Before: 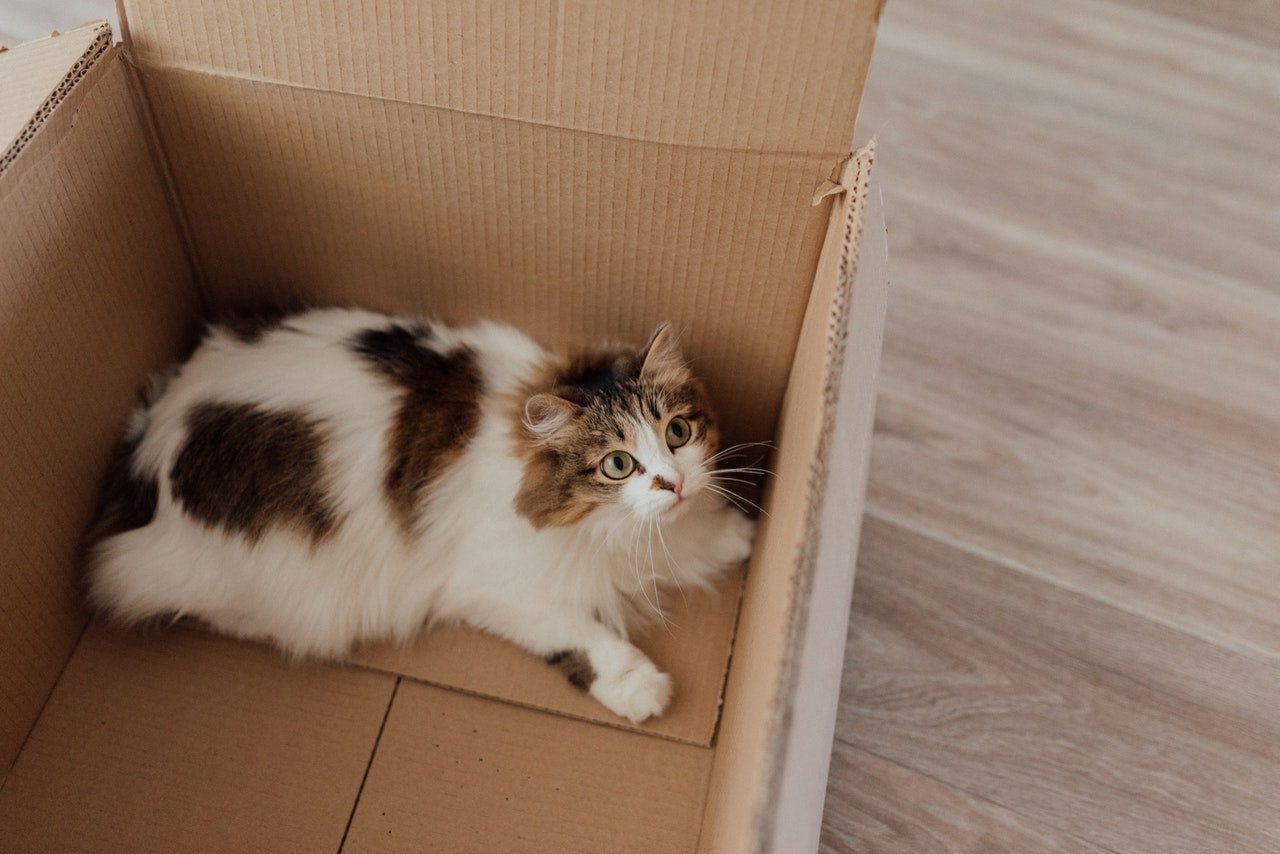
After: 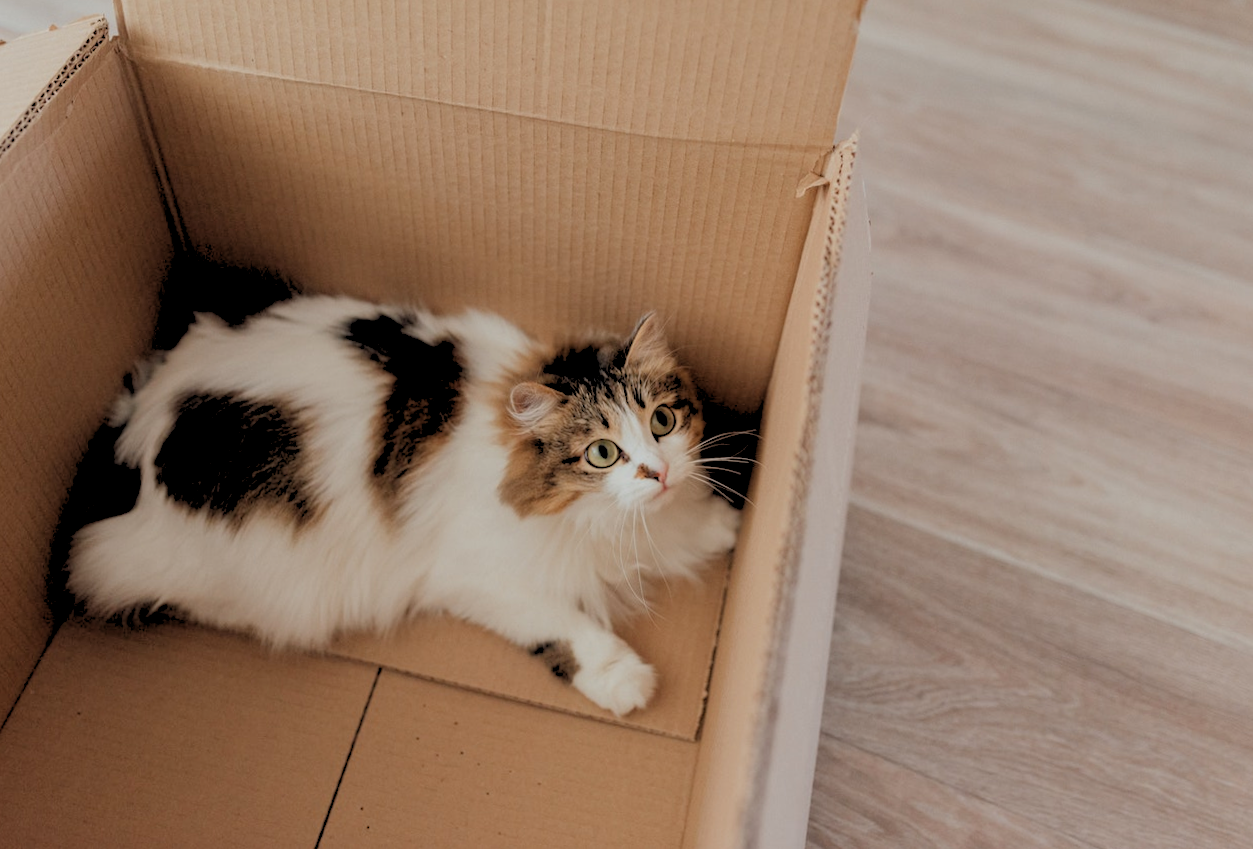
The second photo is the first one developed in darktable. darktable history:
rotate and perspective: rotation 0.226°, lens shift (vertical) -0.042, crop left 0.023, crop right 0.982, crop top 0.006, crop bottom 0.994
rgb levels: preserve colors sum RGB, levels [[0.038, 0.433, 0.934], [0, 0.5, 1], [0, 0.5, 1]]
